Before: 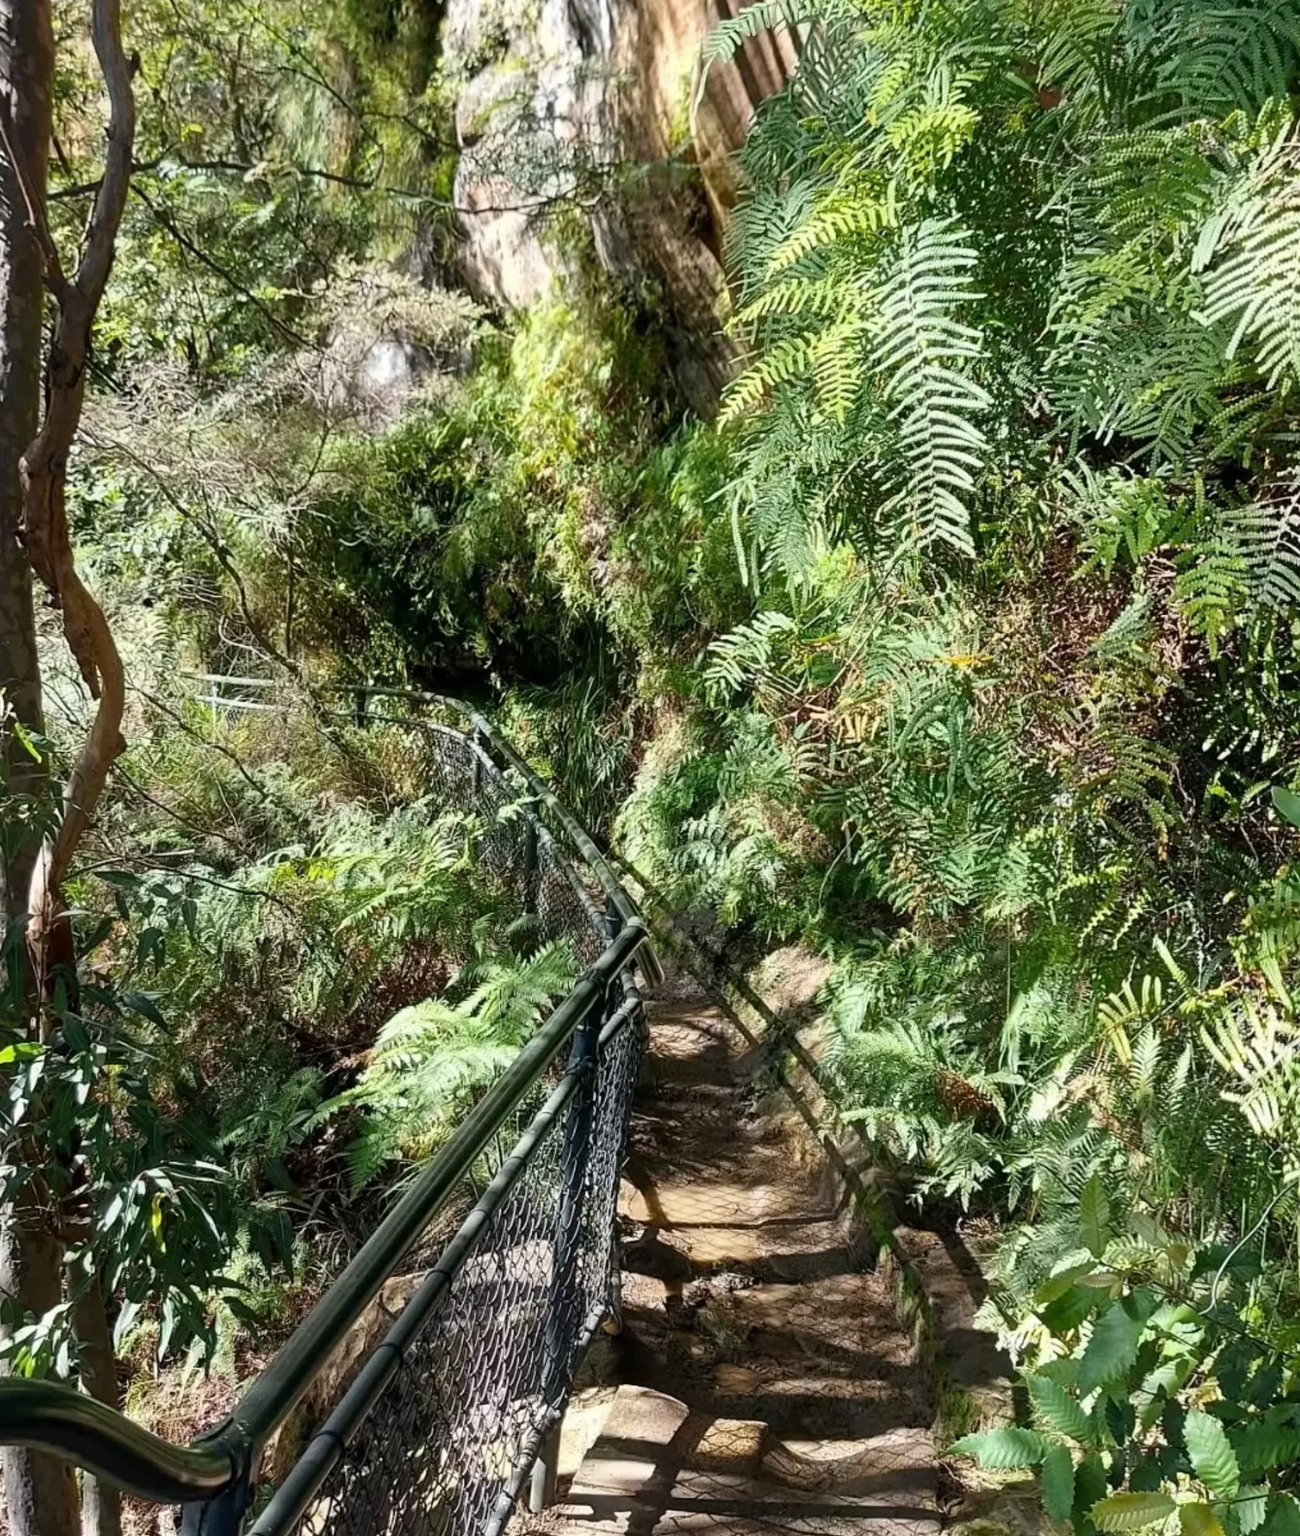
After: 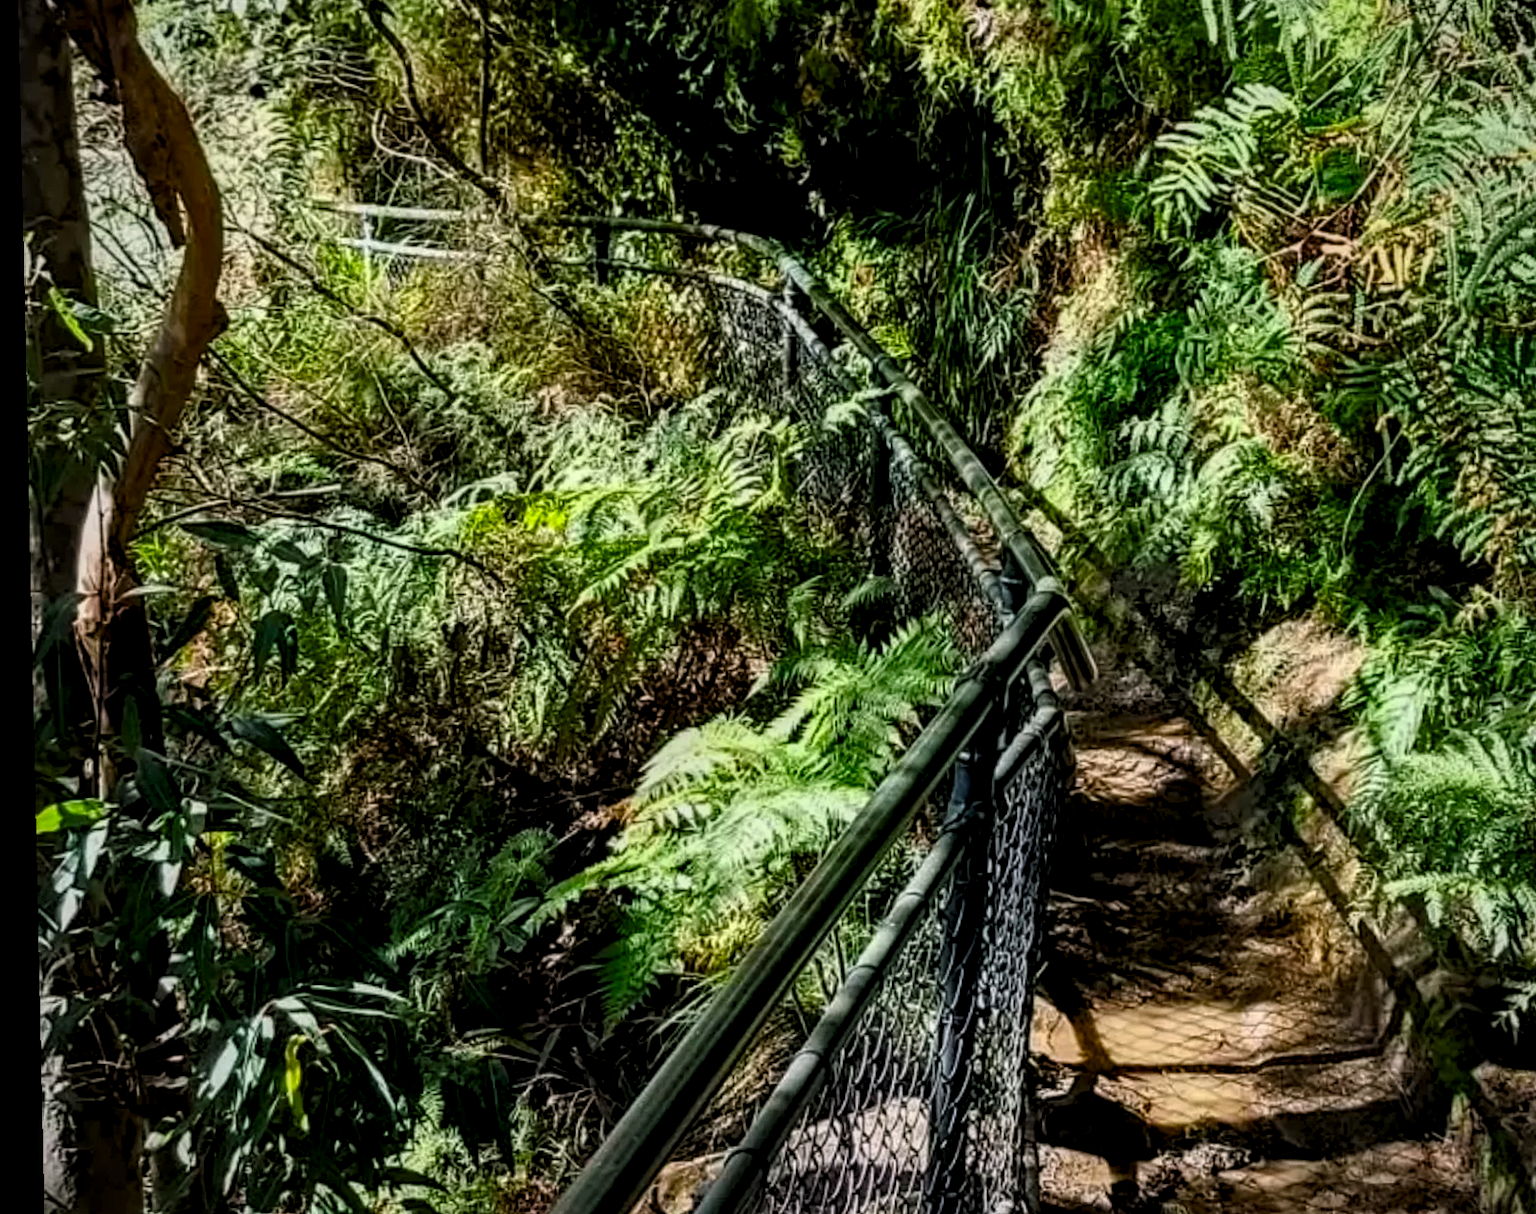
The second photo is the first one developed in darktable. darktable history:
rotate and perspective: rotation -1.24°, automatic cropping off
contrast brightness saturation: saturation 0.5
vignetting: fall-off radius 81.94%
levels: levels [0.116, 0.574, 1]
crop: top 36.498%, right 27.964%, bottom 14.995%
exposure: compensate highlight preservation false
local contrast: highlights 20%, detail 150%
color balance rgb: shadows lift › chroma 1%, shadows lift › hue 113°, highlights gain › chroma 0.2%, highlights gain › hue 333°, perceptual saturation grading › global saturation 20%, perceptual saturation grading › highlights -25%, perceptual saturation grading › shadows 25%, contrast -10%
